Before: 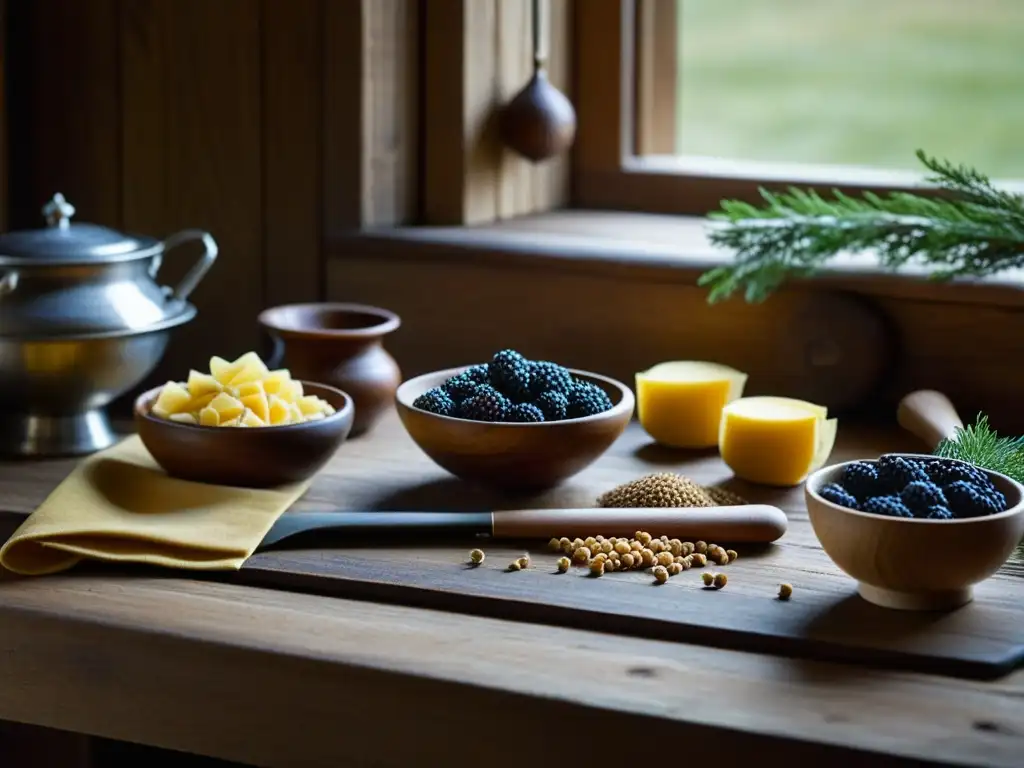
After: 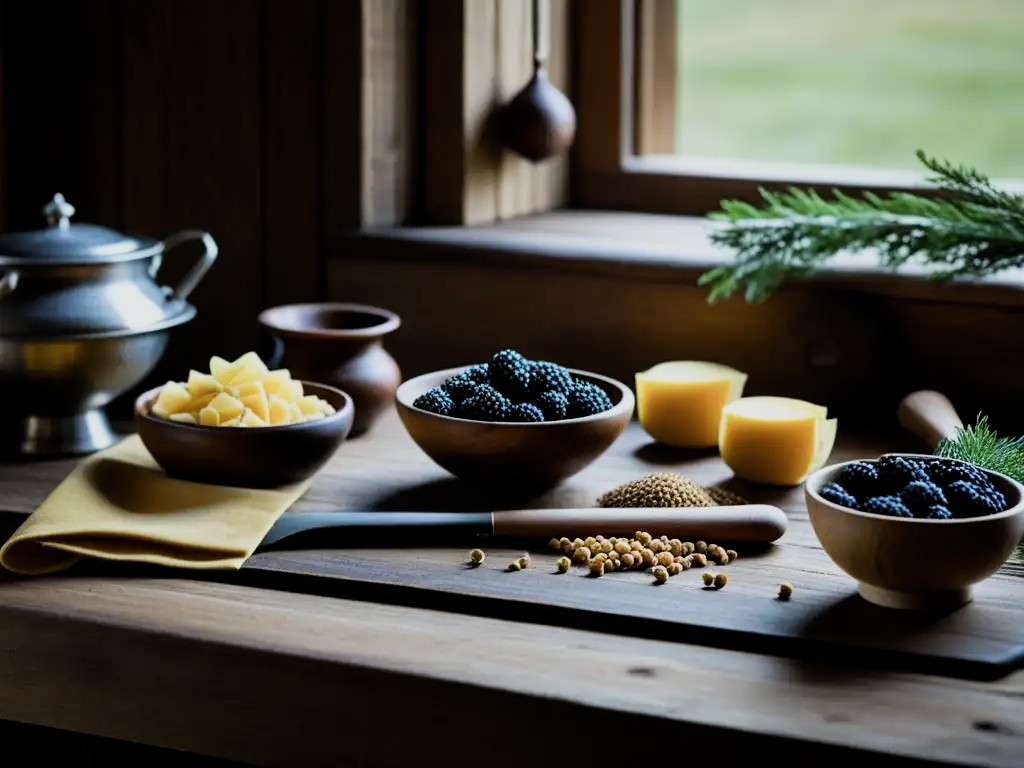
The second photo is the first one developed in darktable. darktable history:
filmic rgb: black relative exposure -16 EV, white relative exposure 5.25 EV, hardness 5.92, contrast 1.246, color science v4 (2020)
